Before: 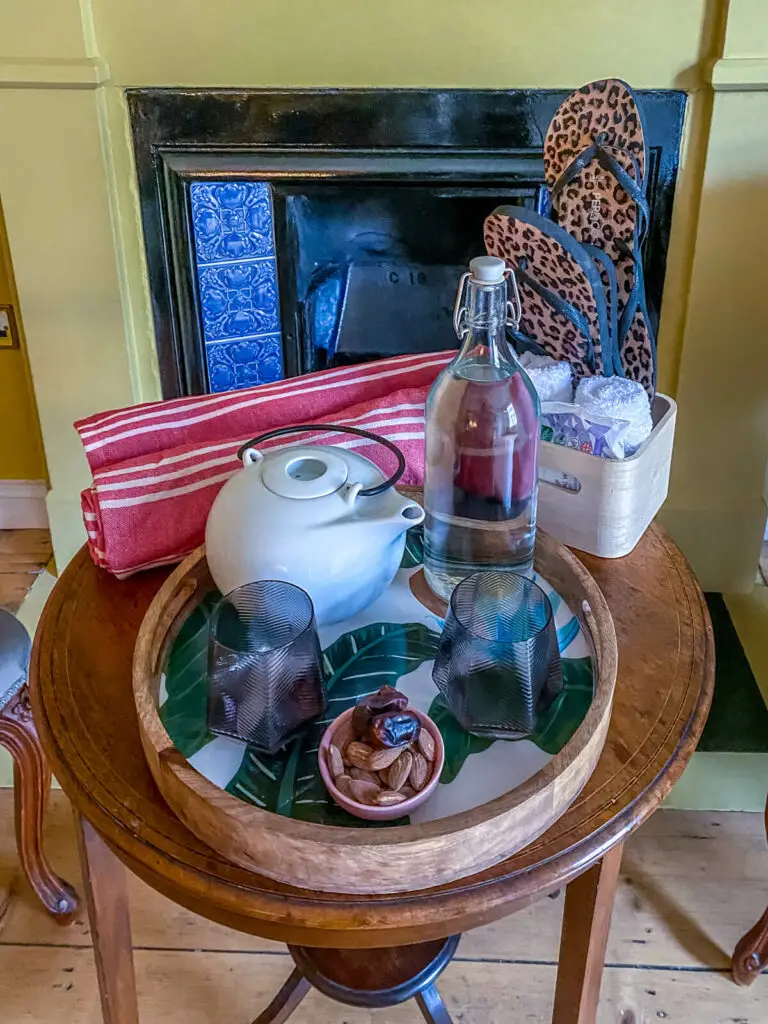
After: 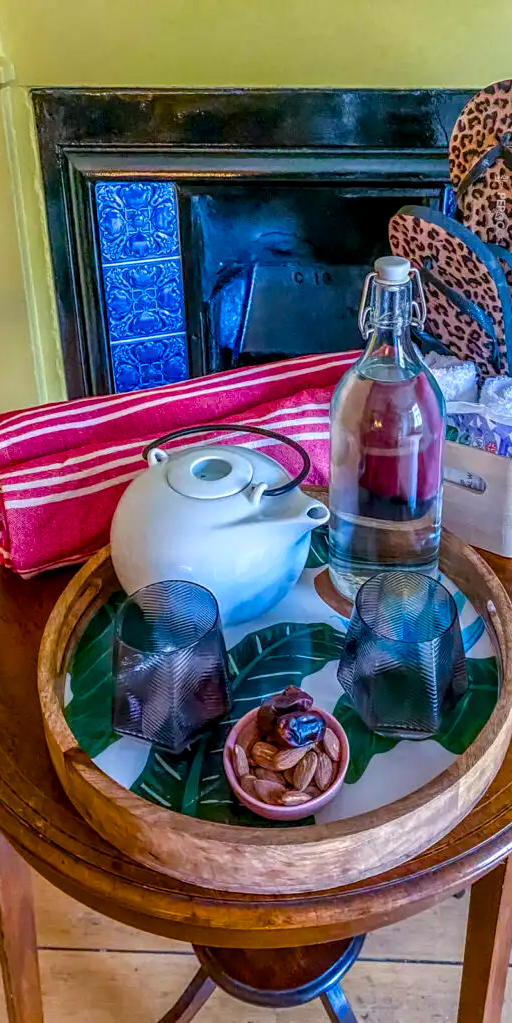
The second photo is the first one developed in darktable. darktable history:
color balance rgb: perceptual saturation grading › global saturation 36.839%, perceptual saturation grading › shadows 34.694%
local contrast: on, module defaults
crop and rotate: left 12.472%, right 20.792%
